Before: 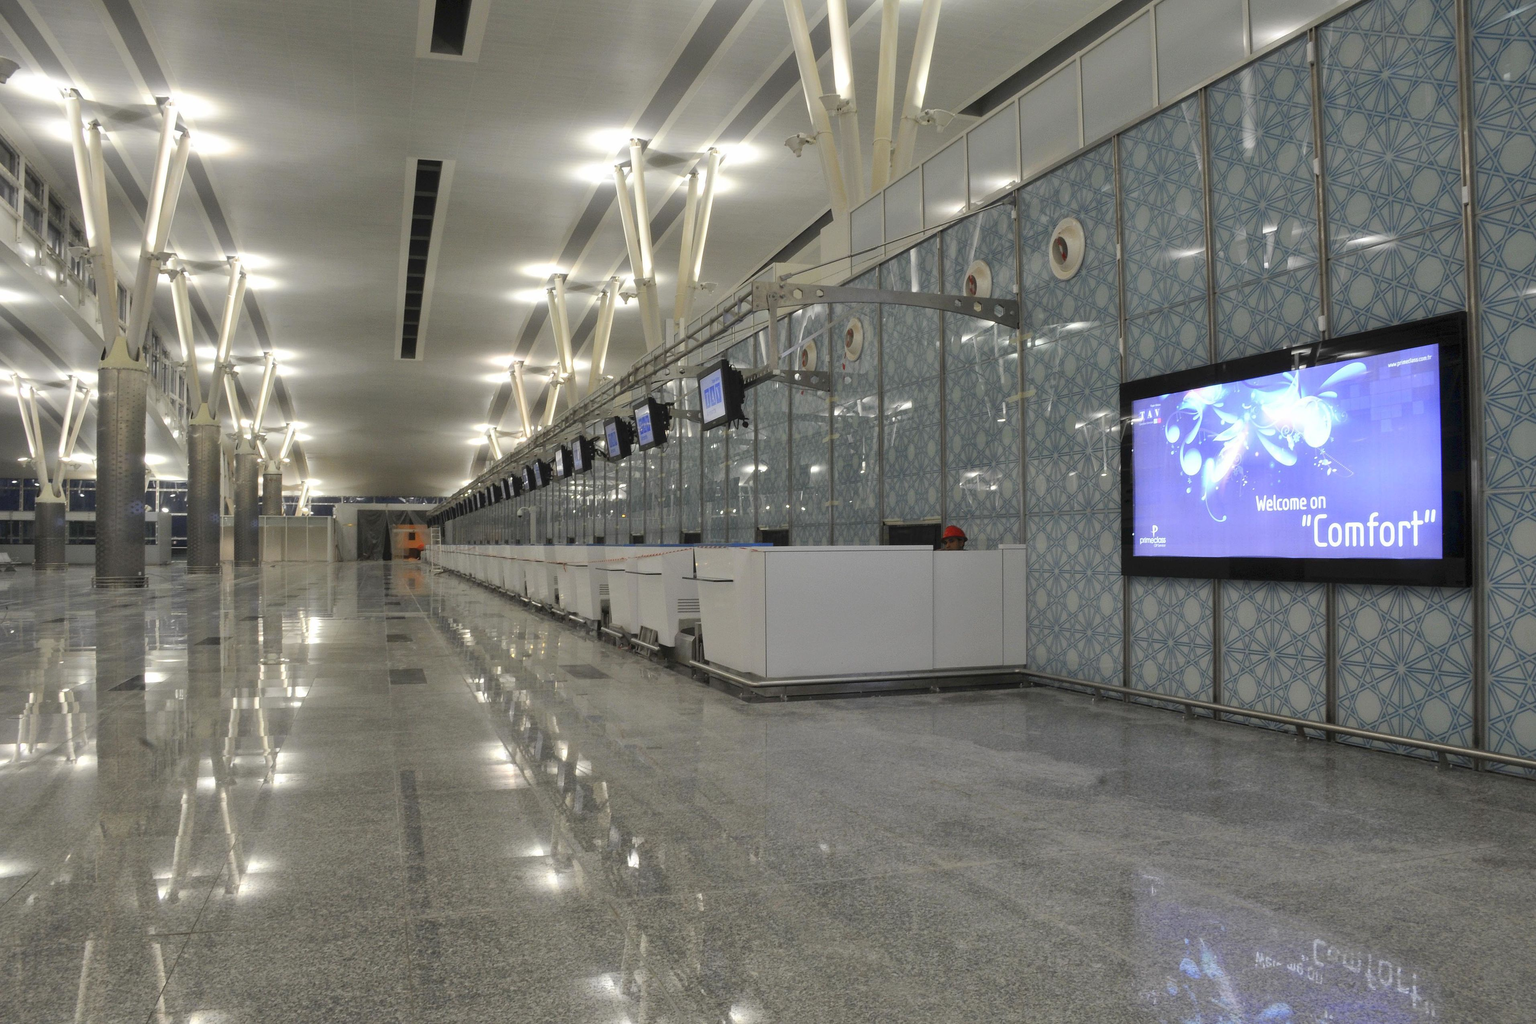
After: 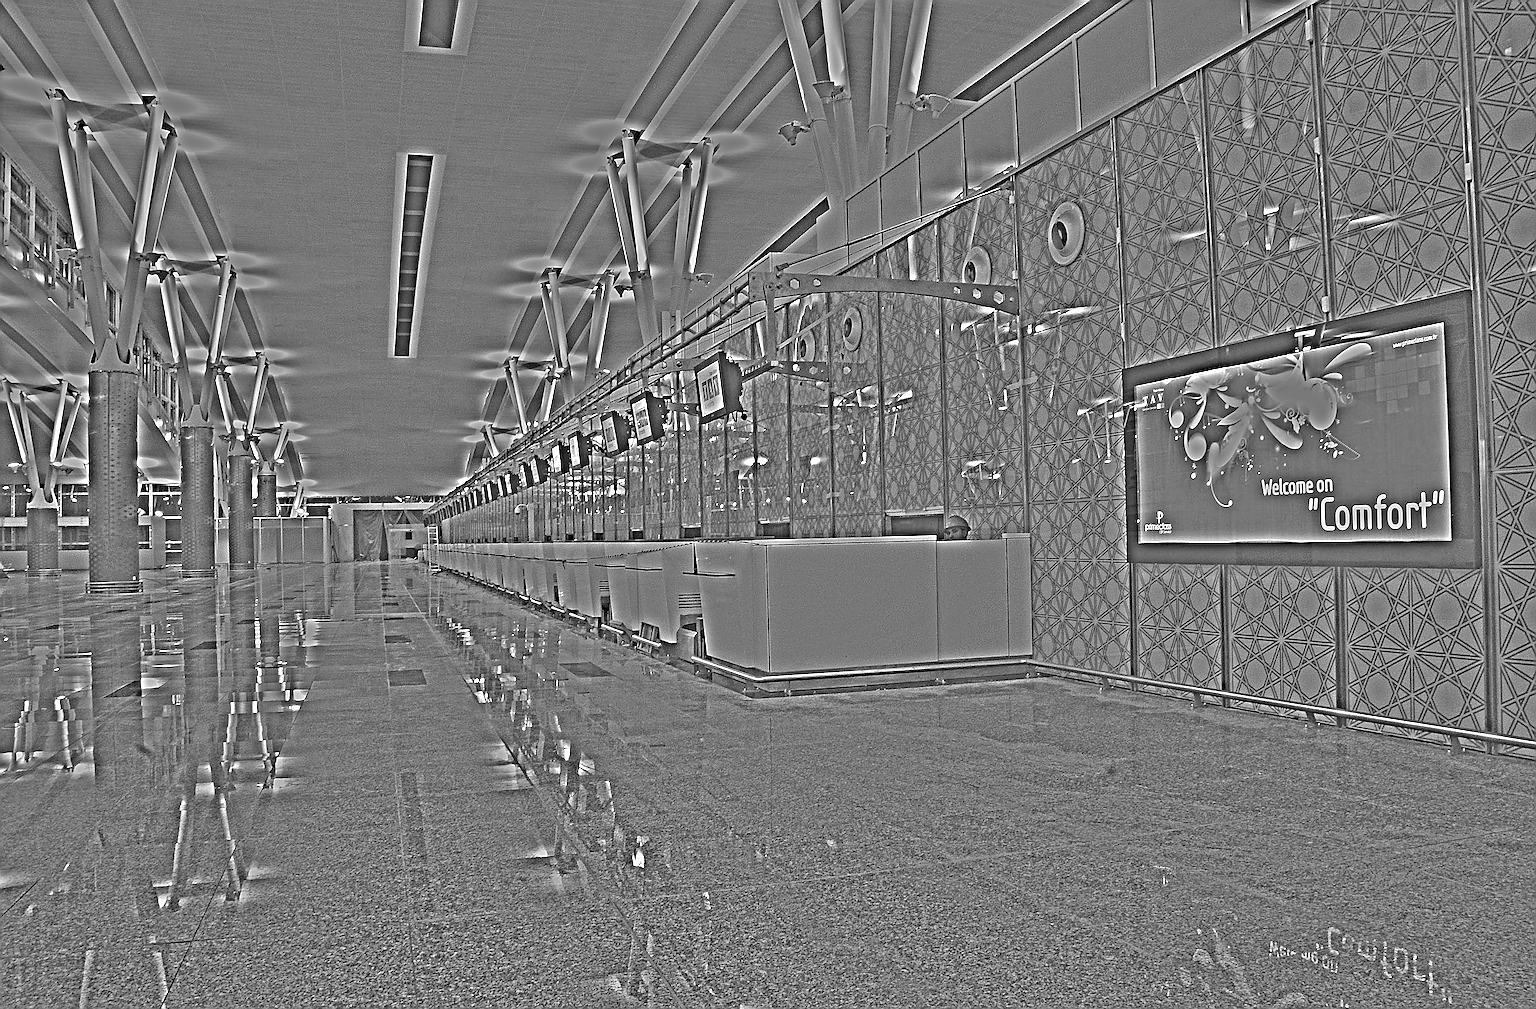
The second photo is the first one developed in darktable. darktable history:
sharpen: amount 2
highpass: on, module defaults
rotate and perspective: rotation -1°, crop left 0.011, crop right 0.989, crop top 0.025, crop bottom 0.975
